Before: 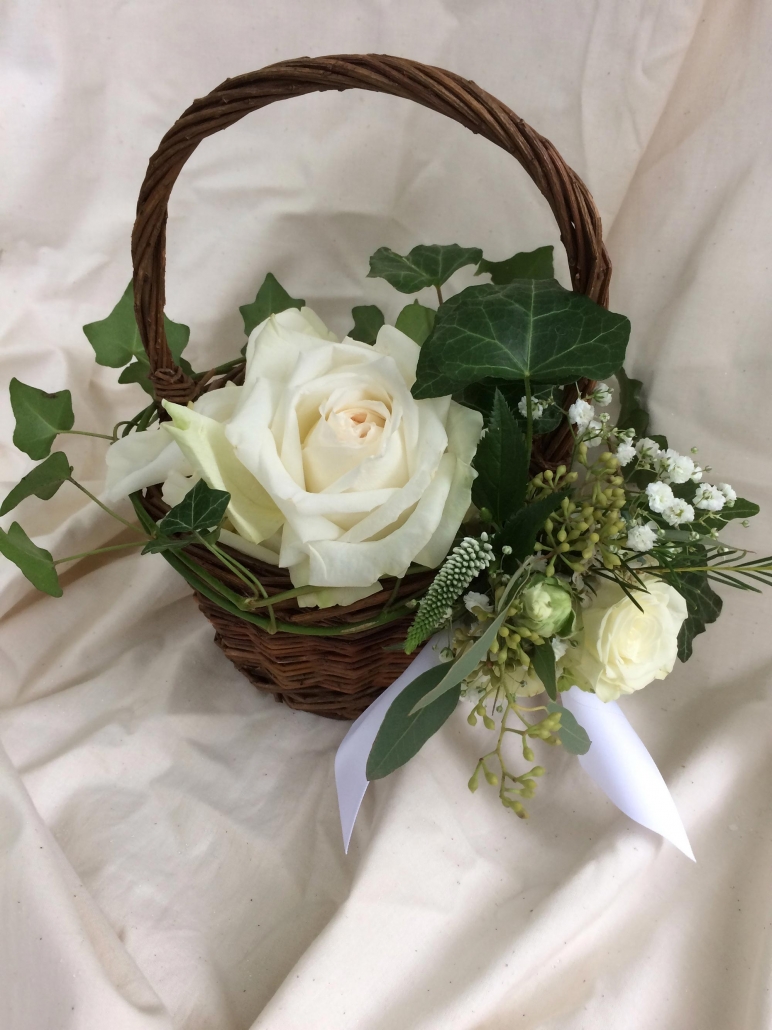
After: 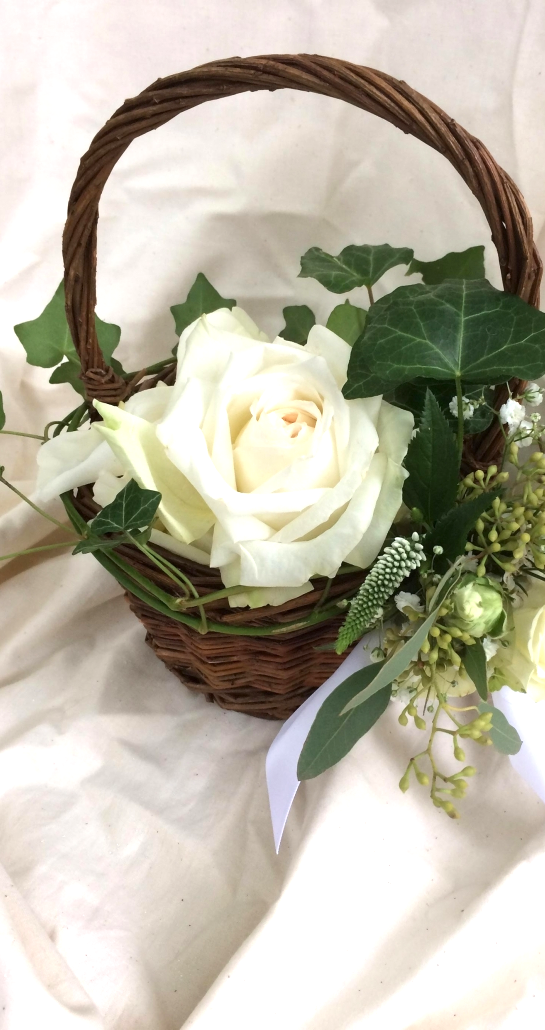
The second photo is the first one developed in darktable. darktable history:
crop and rotate: left 8.972%, right 20.363%
exposure: exposure 0.704 EV, compensate exposure bias true, compensate highlight preservation false
